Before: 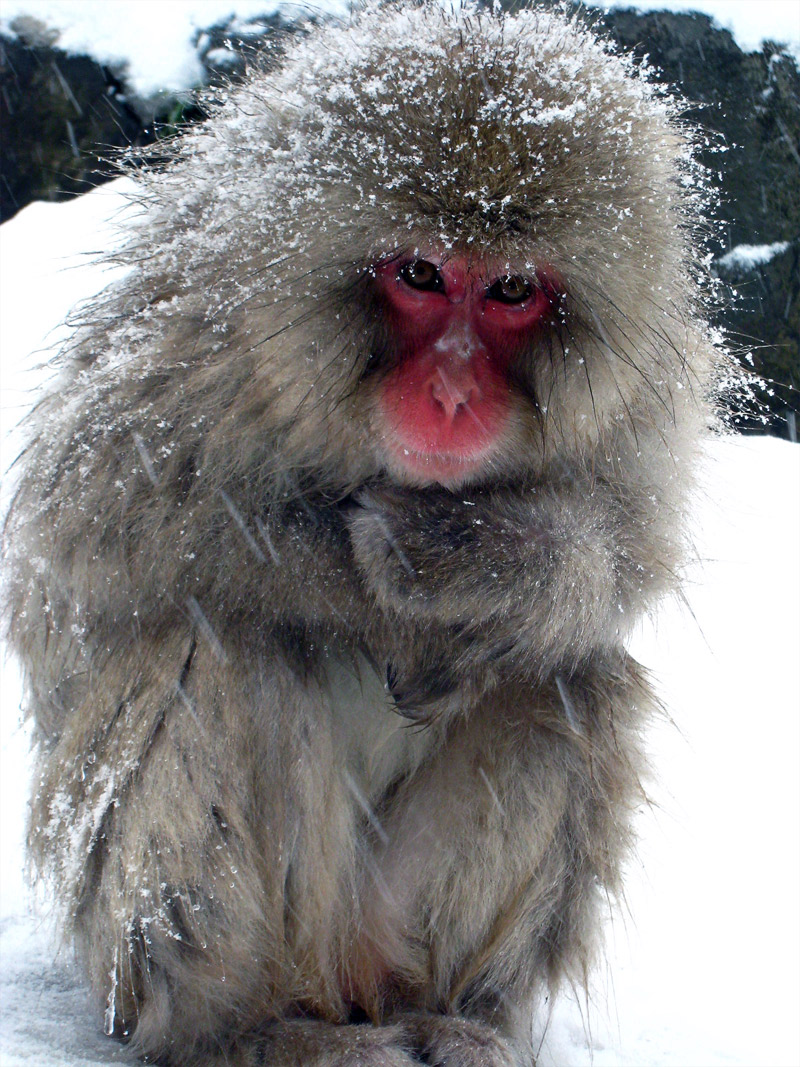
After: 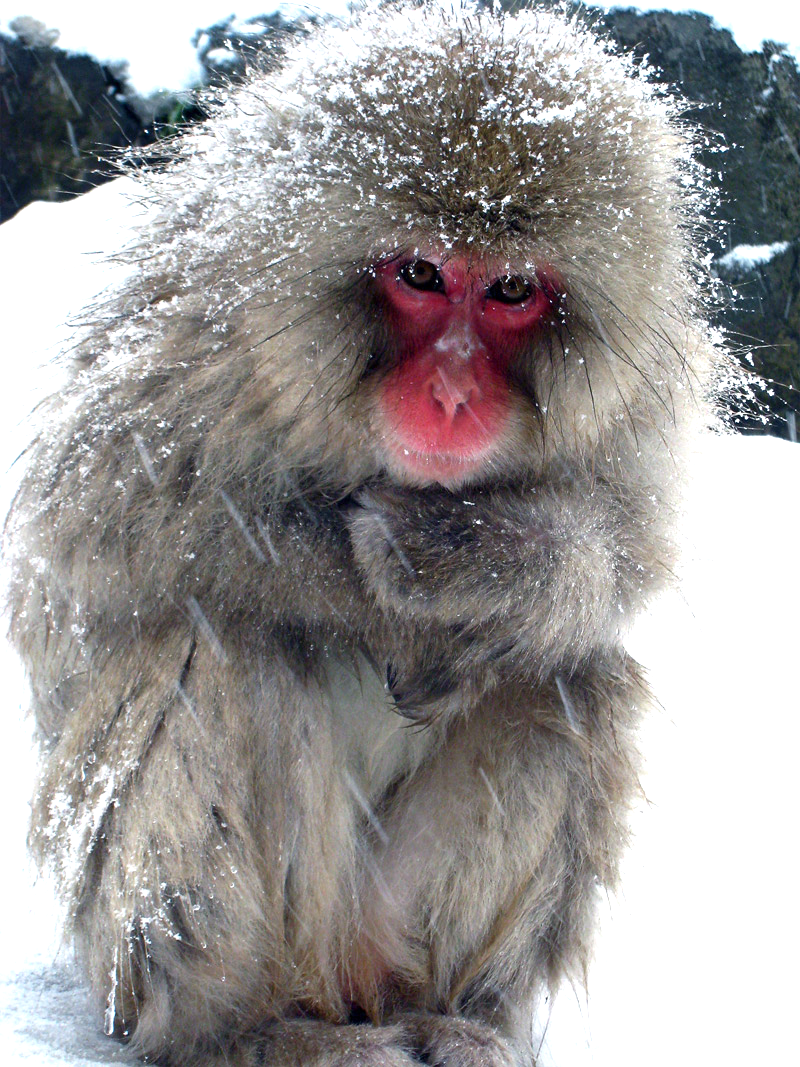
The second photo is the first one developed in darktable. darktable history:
exposure: exposure 0.64 EV, compensate highlight preservation false
